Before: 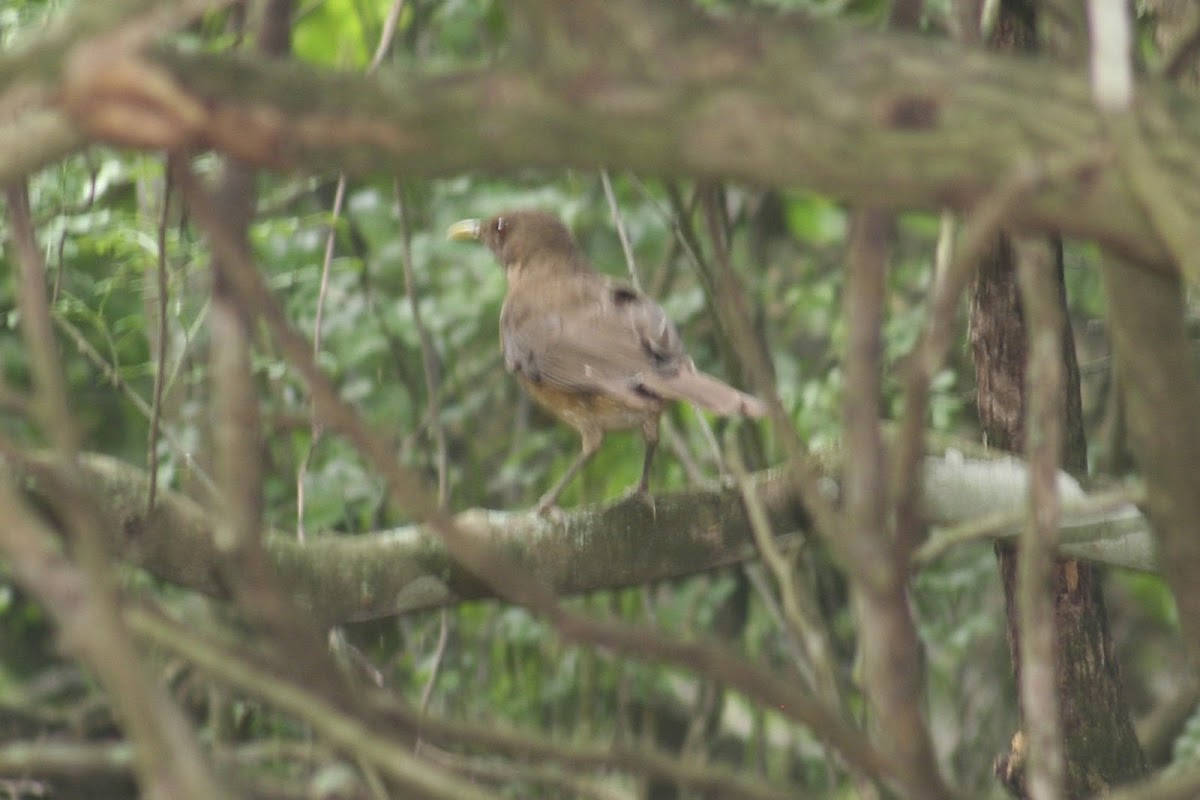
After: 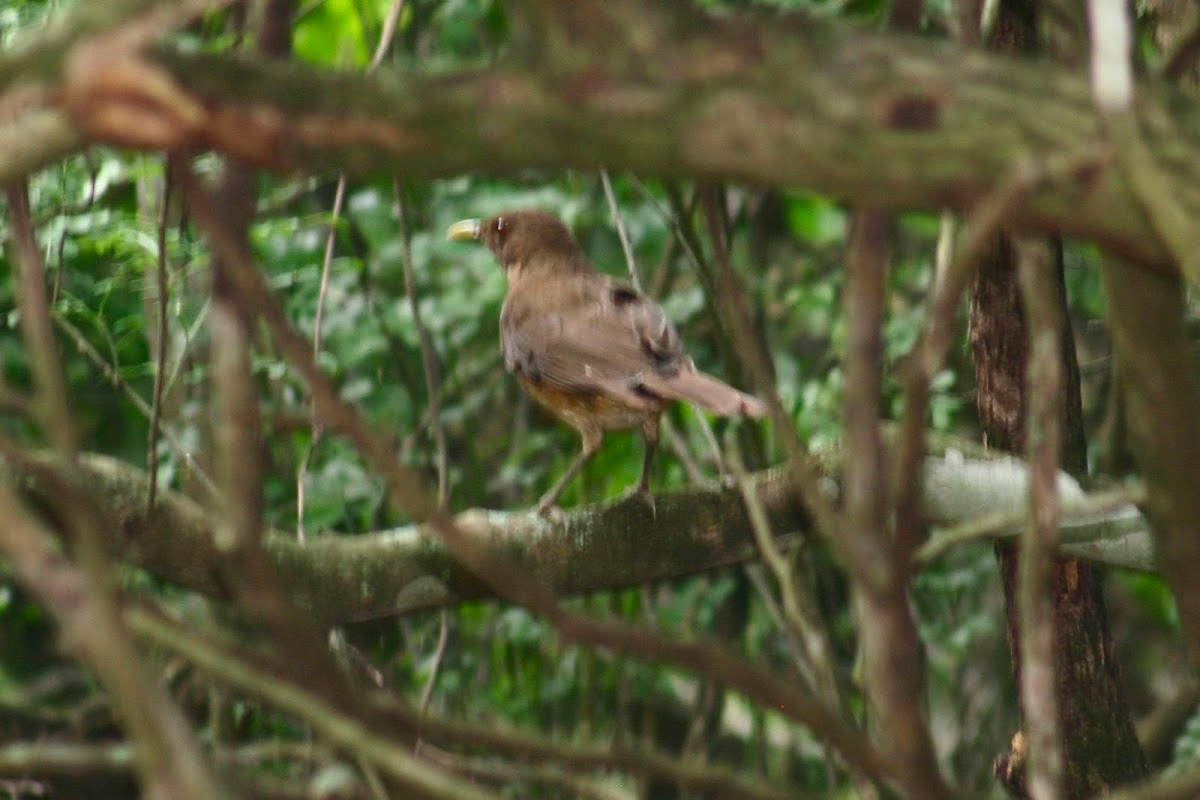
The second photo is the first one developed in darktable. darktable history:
contrast brightness saturation: contrast 0.098, brightness -0.256, saturation 0.144
tone curve: curves: ch0 [(0, 0) (0.003, 0.019) (0.011, 0.022) (0.025, 0.03) (0.044, 0.049) (0.069, 0.08) (0.1, 0.111) (0.136, 0.144) (0.177, 0.189) (0.224, 0.23) (0.277, 0.285) (0.335, 0.356) (0.399, 0.428) (0.468, 0.511) (0.543, 0.597) (0.623, 0.682) (0.709, 0.773) (0.801, 0.865) (0.898, 0.945) (1, 1)], color space Lab, independent channels, preserve colors none
